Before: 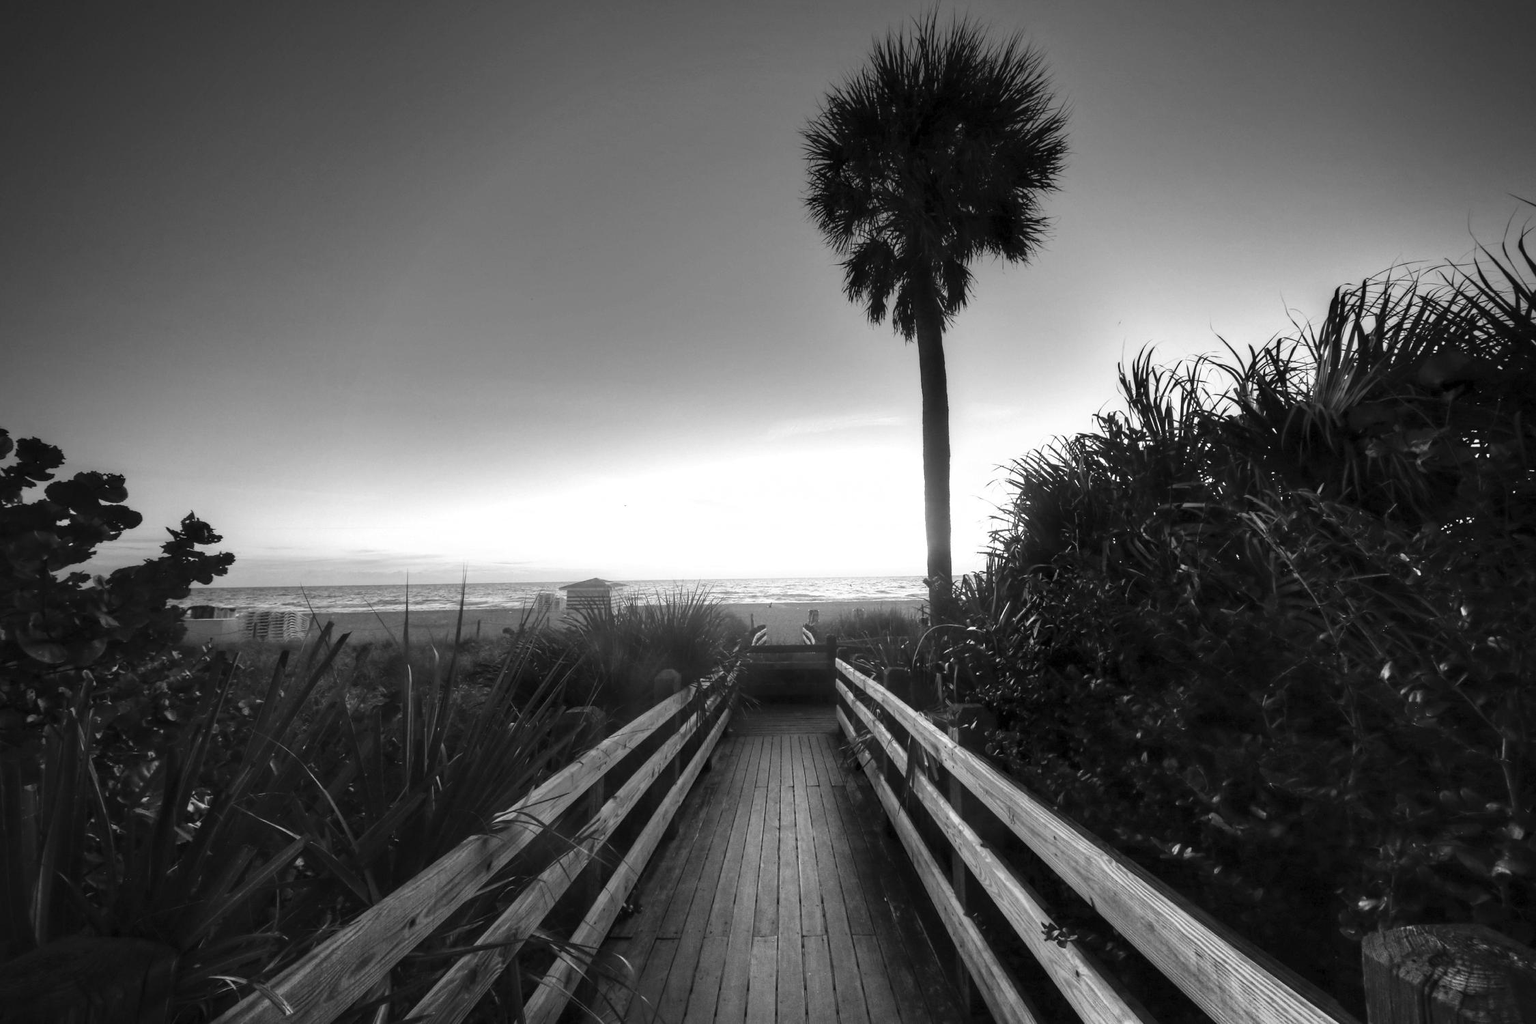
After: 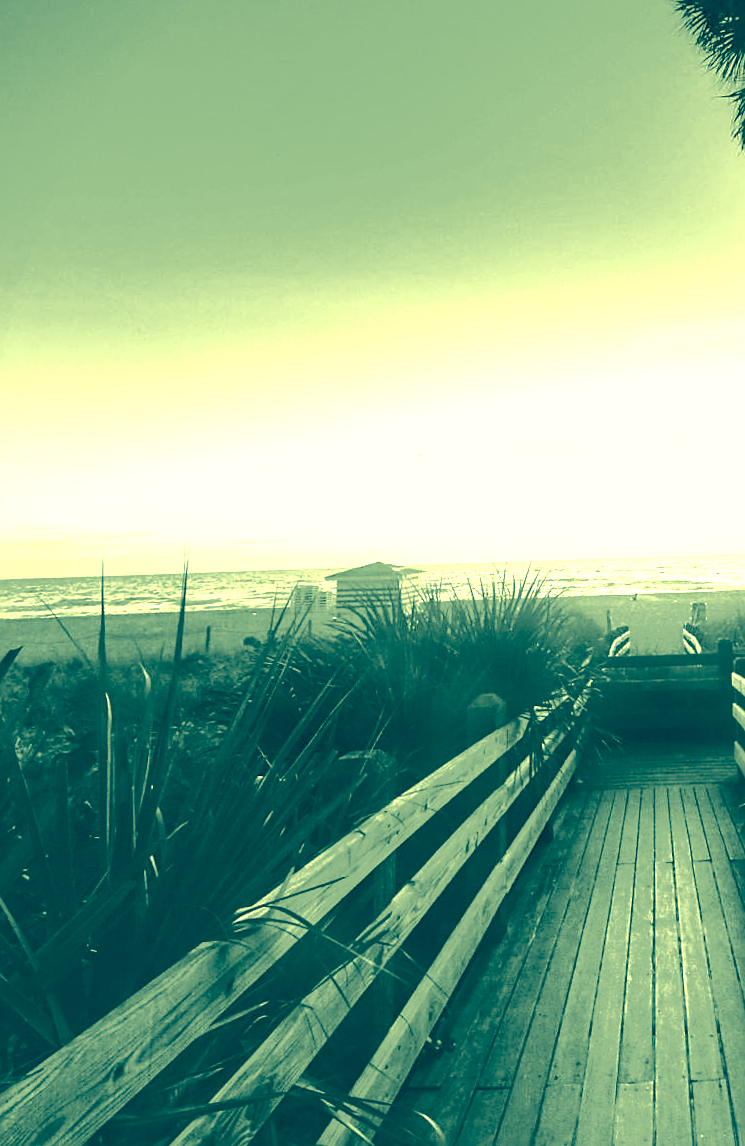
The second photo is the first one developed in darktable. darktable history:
rotate and perspective: rotation -1°, crop left 0.011, crop right 0.989, crop top 0.025, crop bottom 0.975
contrast brightness saturation: contrast 0.2, brightness 0.15, saturation 0.14
crop and rotate: left 21.77%, top 18.528%, right 44.676%, bottom 2.997%
sharpen: on, module defaults
color correction: highlights a* -15.58, highlights b* 40, shadows a* -40, shadows b* -26.18
exposure: exposure 1.223 EV, compensate highlight preservation false
tone curve: curves: ch0 [(0, 0) (0.003, 0.149) (0.011, 0.152) (0.025, 0.154) (0.044, 0.164) (0.069, 0.179) (0.1, 0.194) (0.136, 0.211) (0.177, 0.232) (0.224, 0.258) (0.277, 0.289) (0.335, 0.326) (0.399, 0.371) (0.468, 0.438) (0.543, 0.504) (0.623, 0.569) (0.709, 0.642) (0.801, 0.716) (0.898, 0.775) (1, 1)], preserve colors none
